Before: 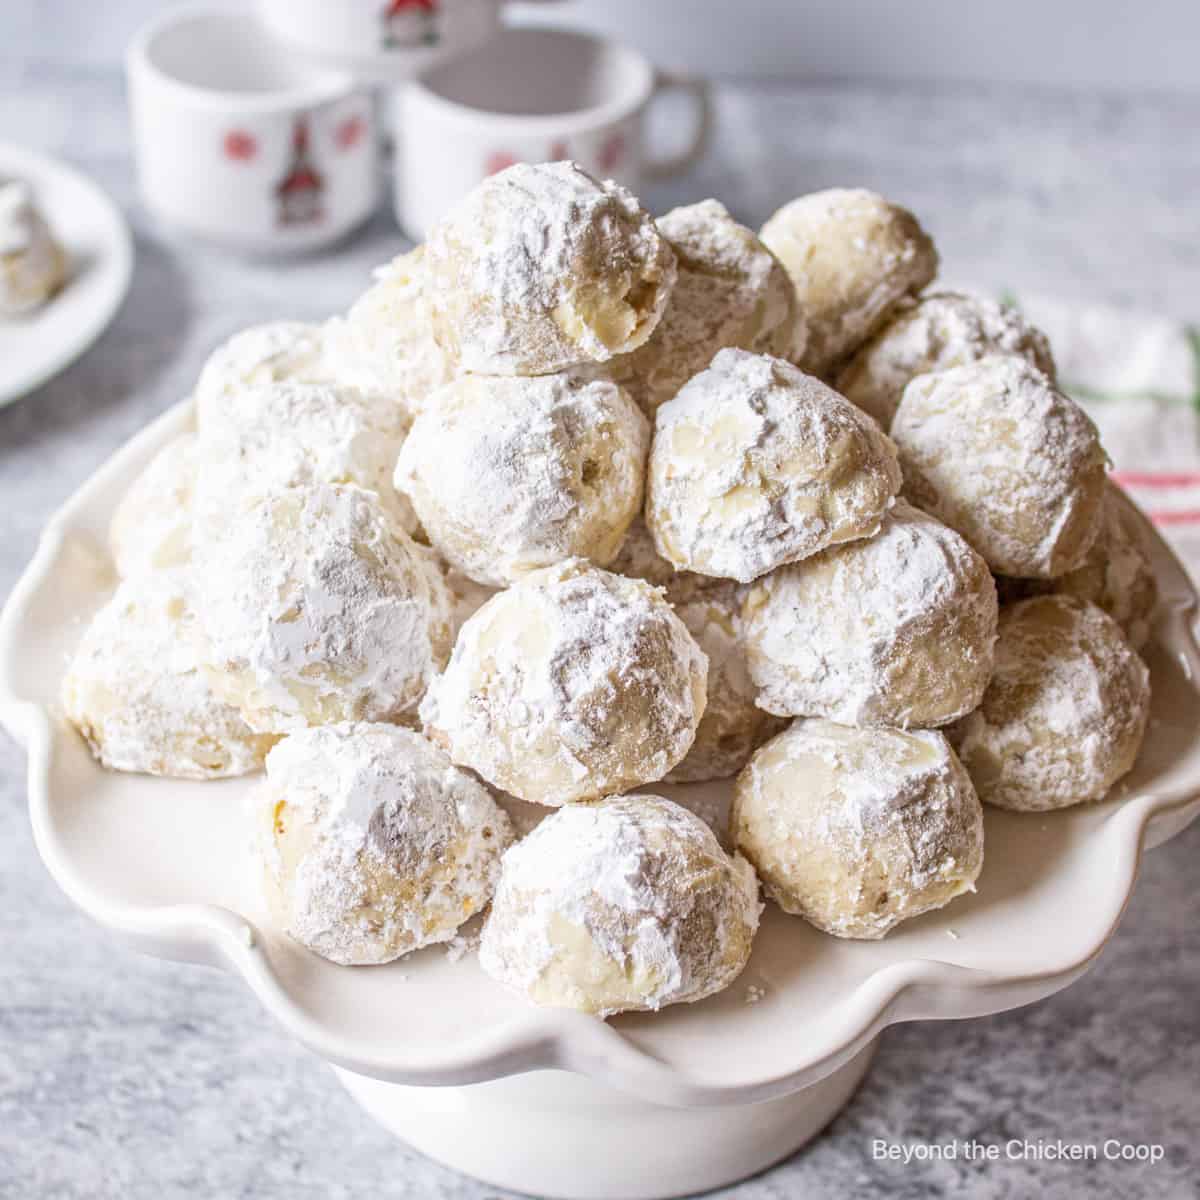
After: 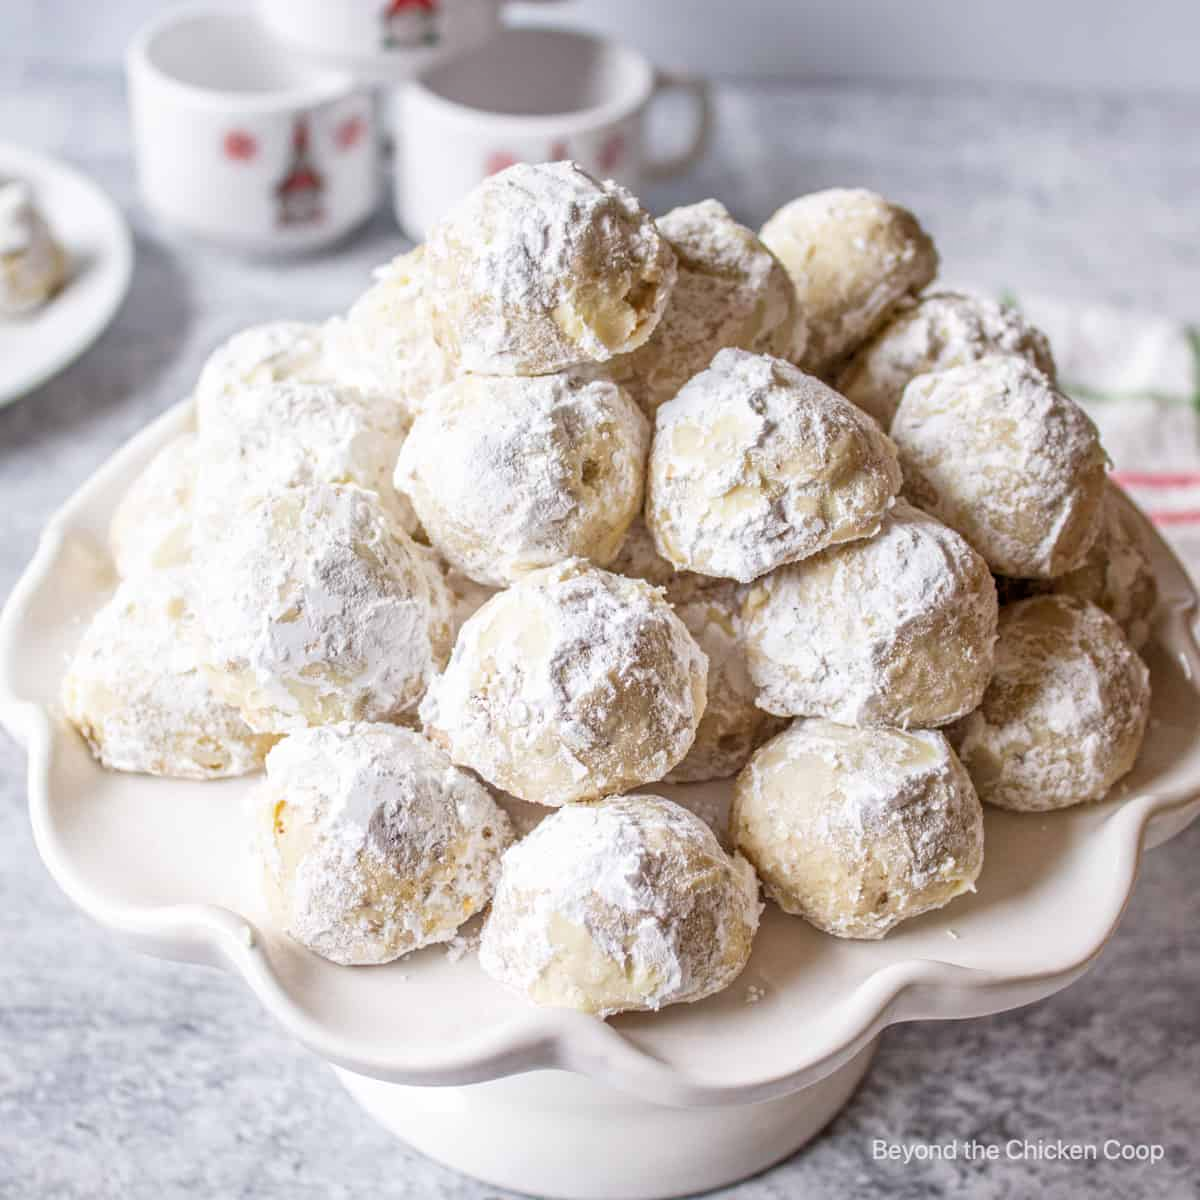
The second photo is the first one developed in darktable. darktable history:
tone equalizer: -8 EV -1.81 EV, -7 EV -1.17 EV, -6 EV -1.64 EV
